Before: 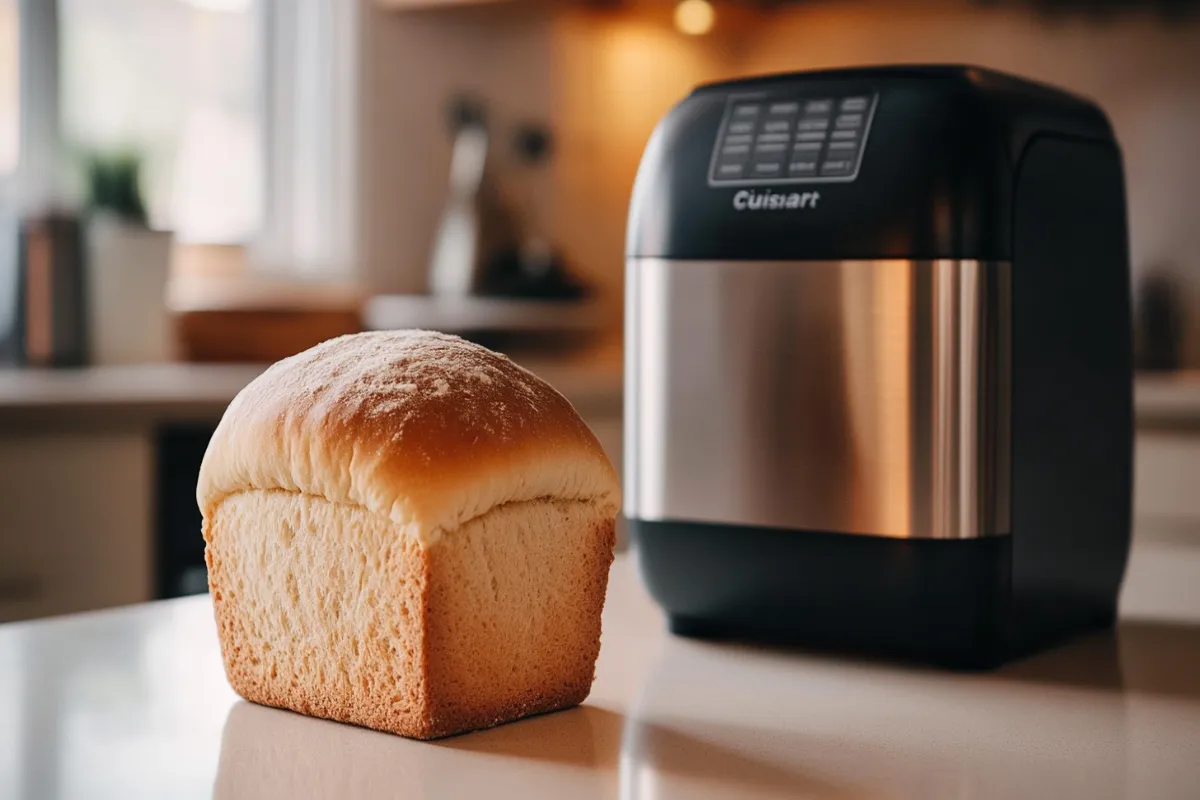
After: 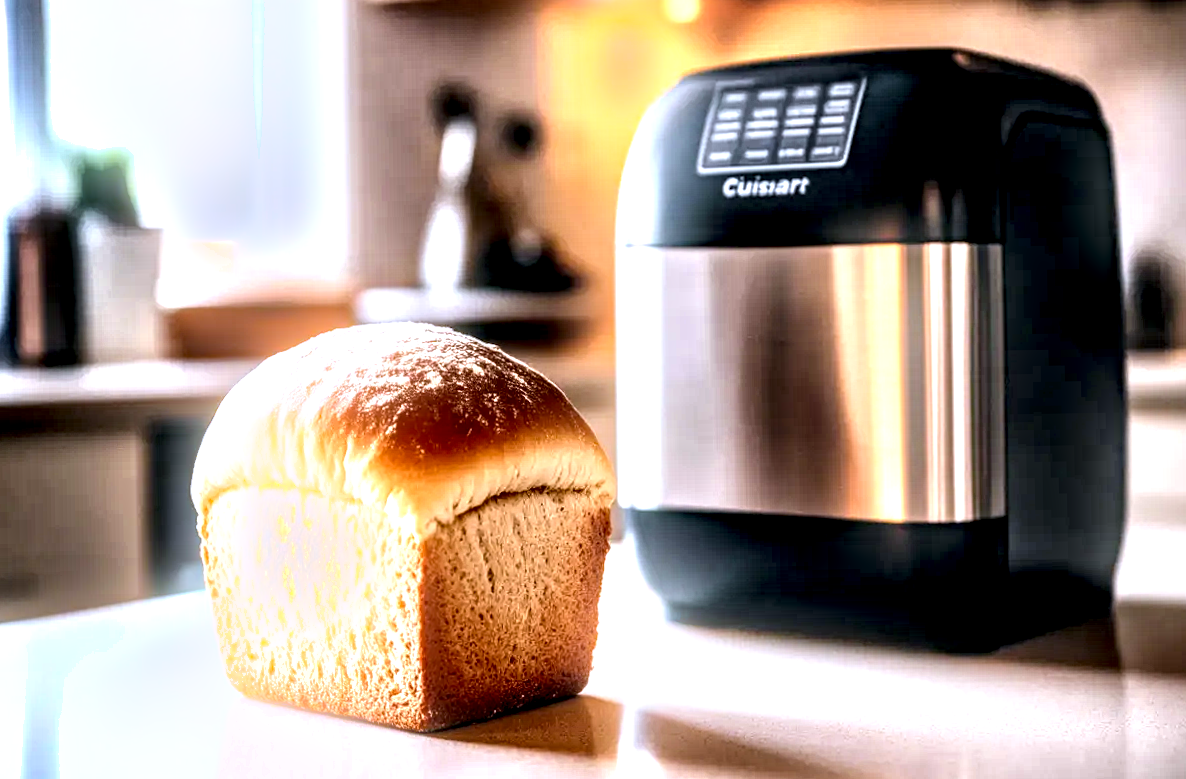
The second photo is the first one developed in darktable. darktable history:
haze removal: compatibility mode true, adaptive false
shadows and highlights: soften with gaussian
white balance: red 0.948, green 1.02, blue 1.176
bloom: size 9%, threshold 100%, strength 7%
exposure: black level correction 0, exposure 1.2 EV, compensate exposure bias true, compensate highlight preservation false
local contrast: highlights 115%, shadows 42%, detail 293%
rotate and perspective: rotation -1°, crop left 0.011, crop right 0.989, crop top 0.025, crop bottom 0.975
